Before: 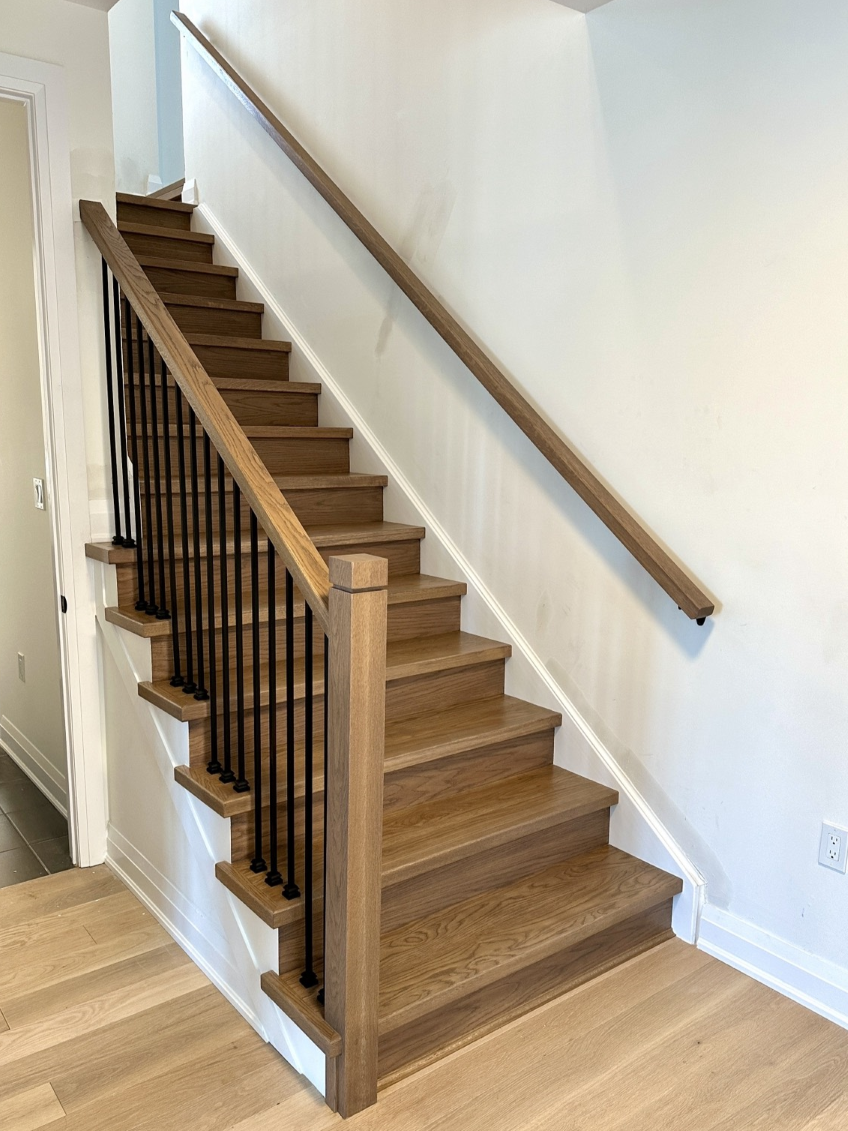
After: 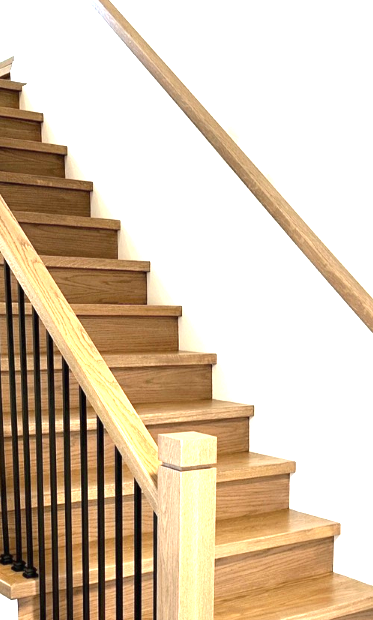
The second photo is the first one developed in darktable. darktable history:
exposure: black level correction 0, exposure 1.9 EV, compensate highlight preservation false
crop: left 20.248%, top 10.86%, right 35.675%, bottom 34.321%
